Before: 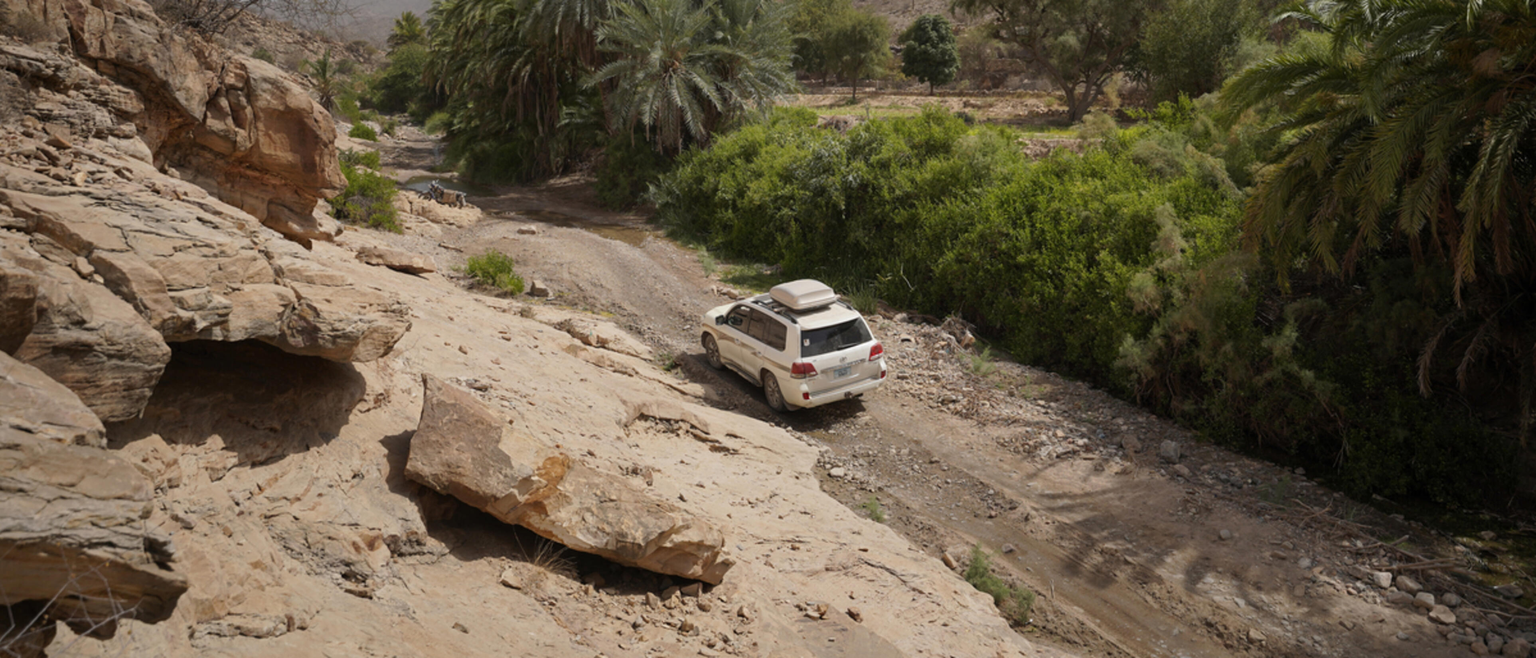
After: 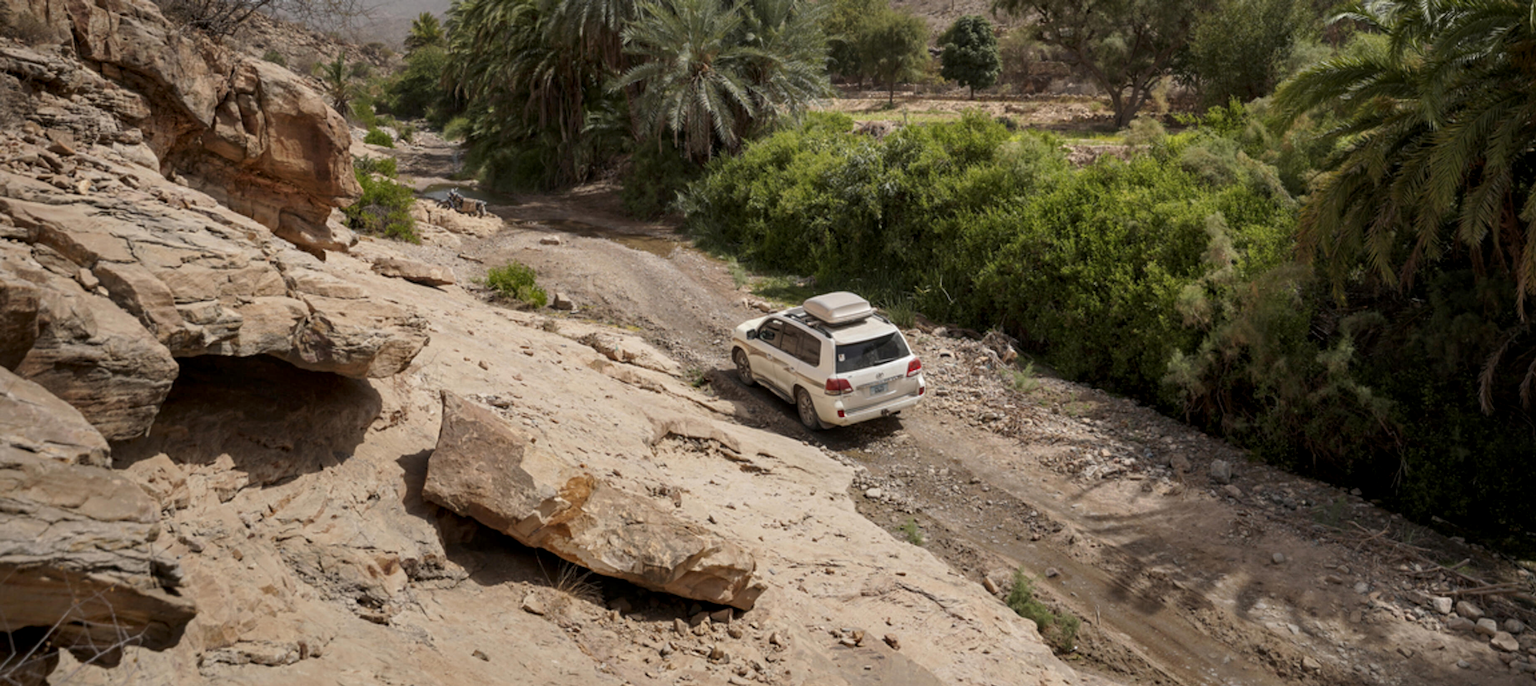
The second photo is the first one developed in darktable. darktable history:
local contrast: detail 130%
crop: right 4.126%, bottom 0.031%
